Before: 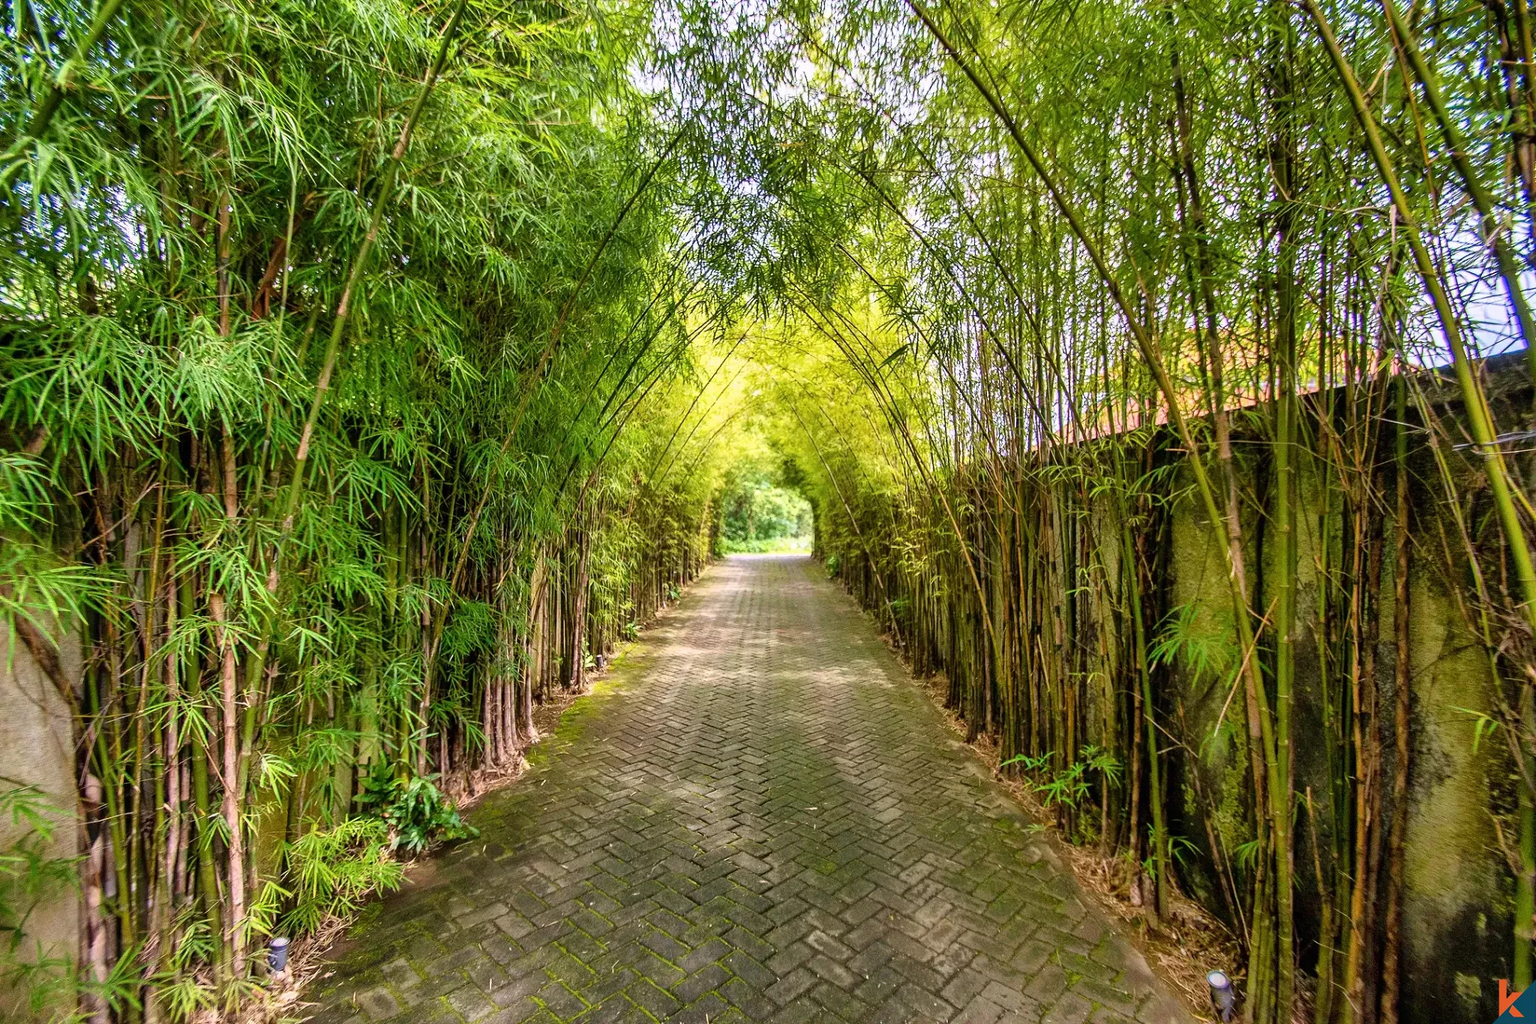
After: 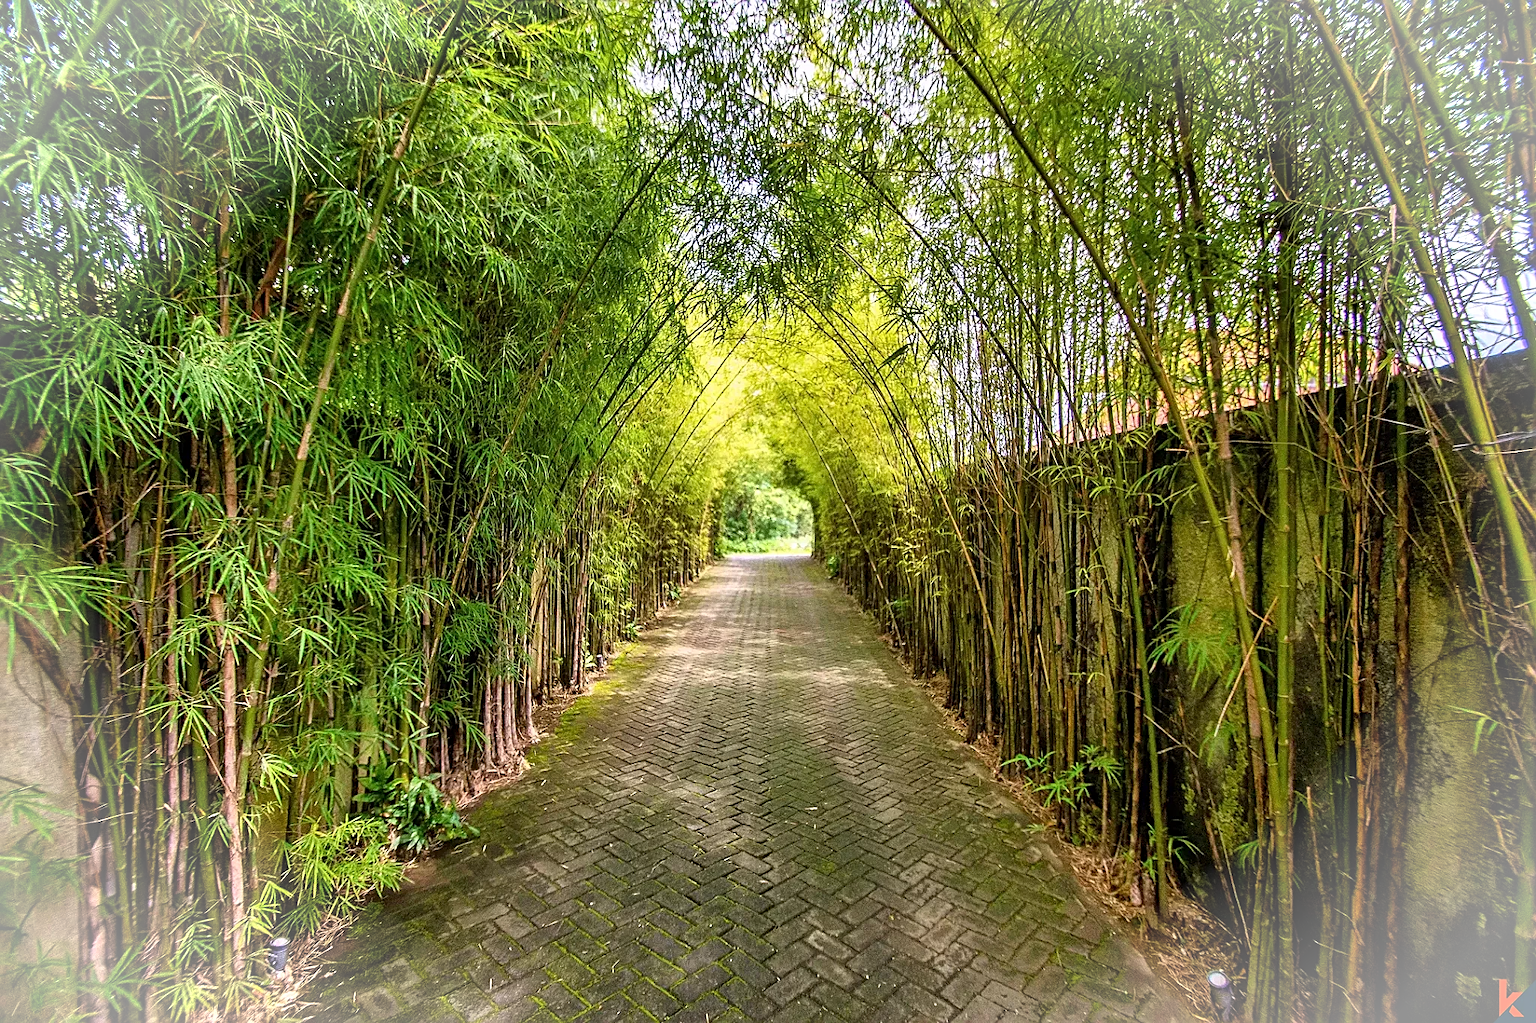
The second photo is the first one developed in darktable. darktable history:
vignetting: fall-off start 90.44%, fall-off radius 38.89%, brightness 0.291, saturation 0.003, width/height ratio 1.213, shape 1.3
sharpen: on, module defaults
contrast equalizer: octaves 7, y [[0.5, 0.502, 0.506, 0.511, 0.52, 0.537], [0.5 ×6], [0.505, 0.509, 0.518, 0.534, 0.553, 0.561], [0 ×6], [0 ×6]]
